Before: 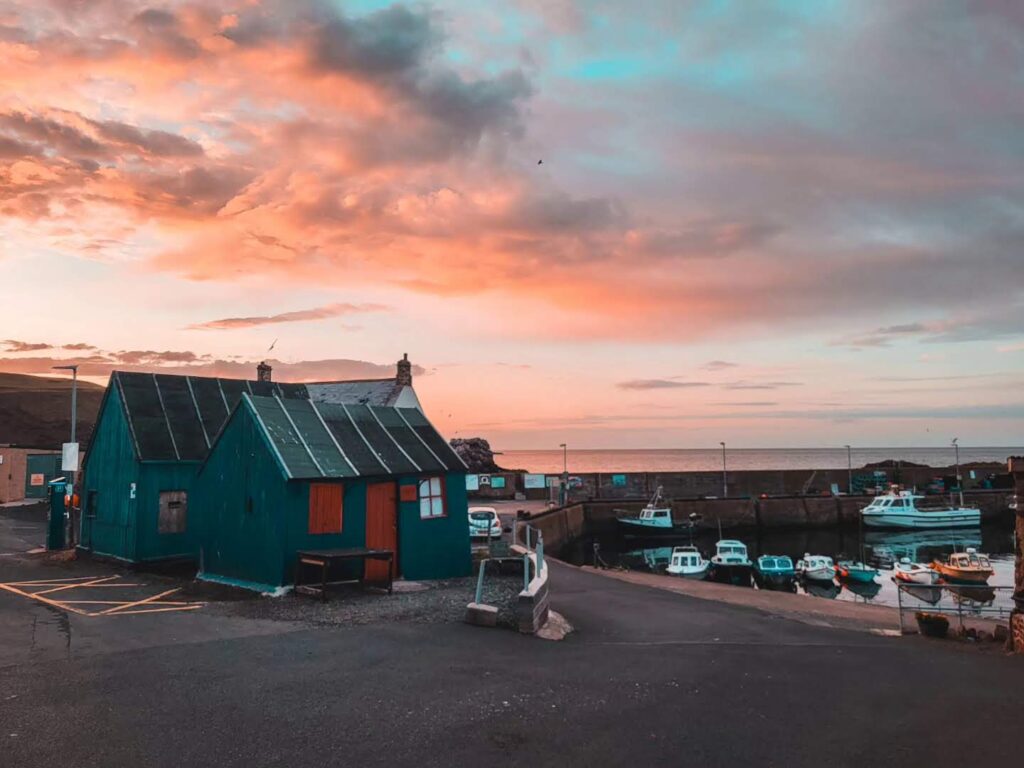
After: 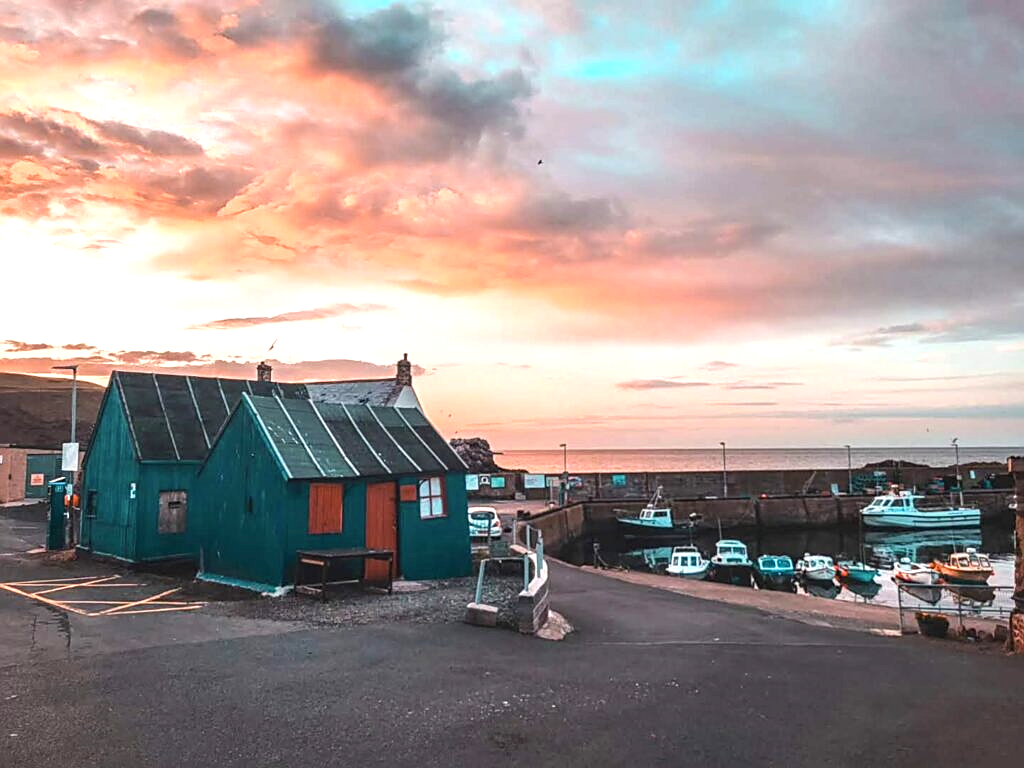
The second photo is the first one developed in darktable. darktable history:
exposure: black level correction 0, exposure 0.7 EV, compensate highlight preservation false
tone equalizer: edges refinement/feathering 500, mask exposure compensation -1.57 EV, preserve details no
local contrast: on, module defaults
sharpen: on, module defaults
